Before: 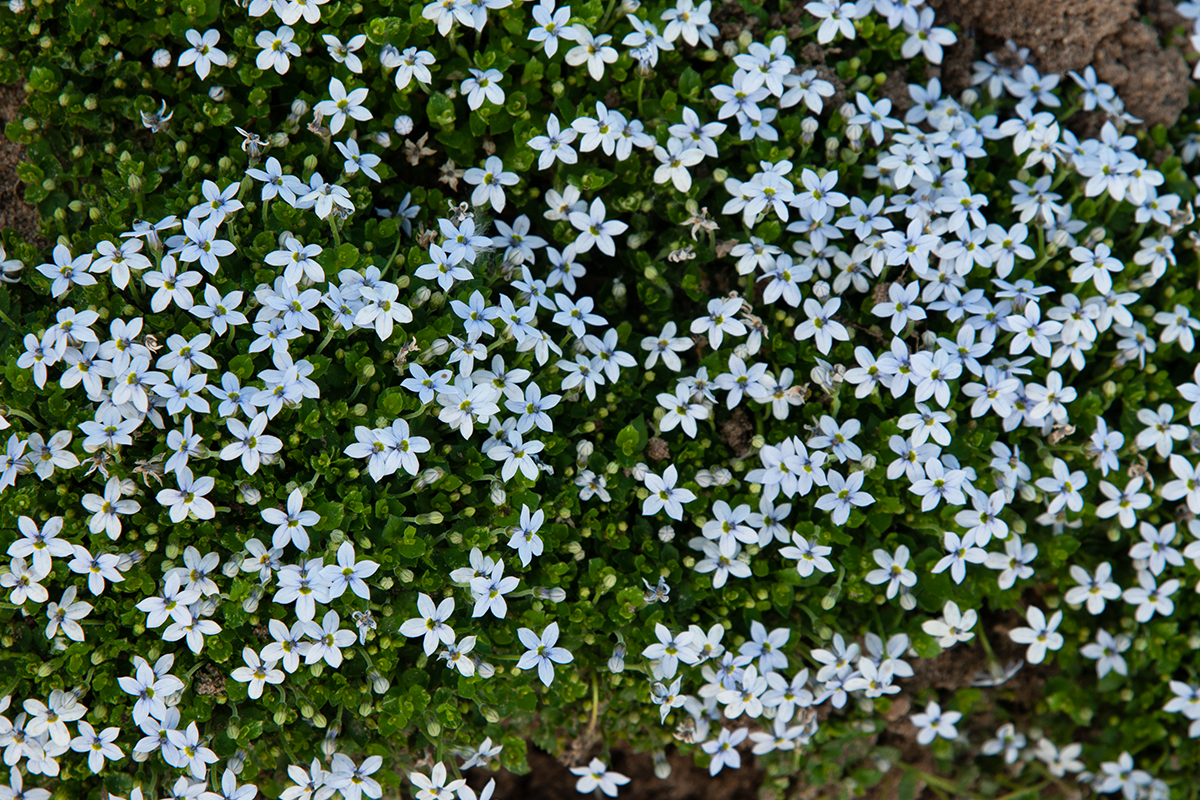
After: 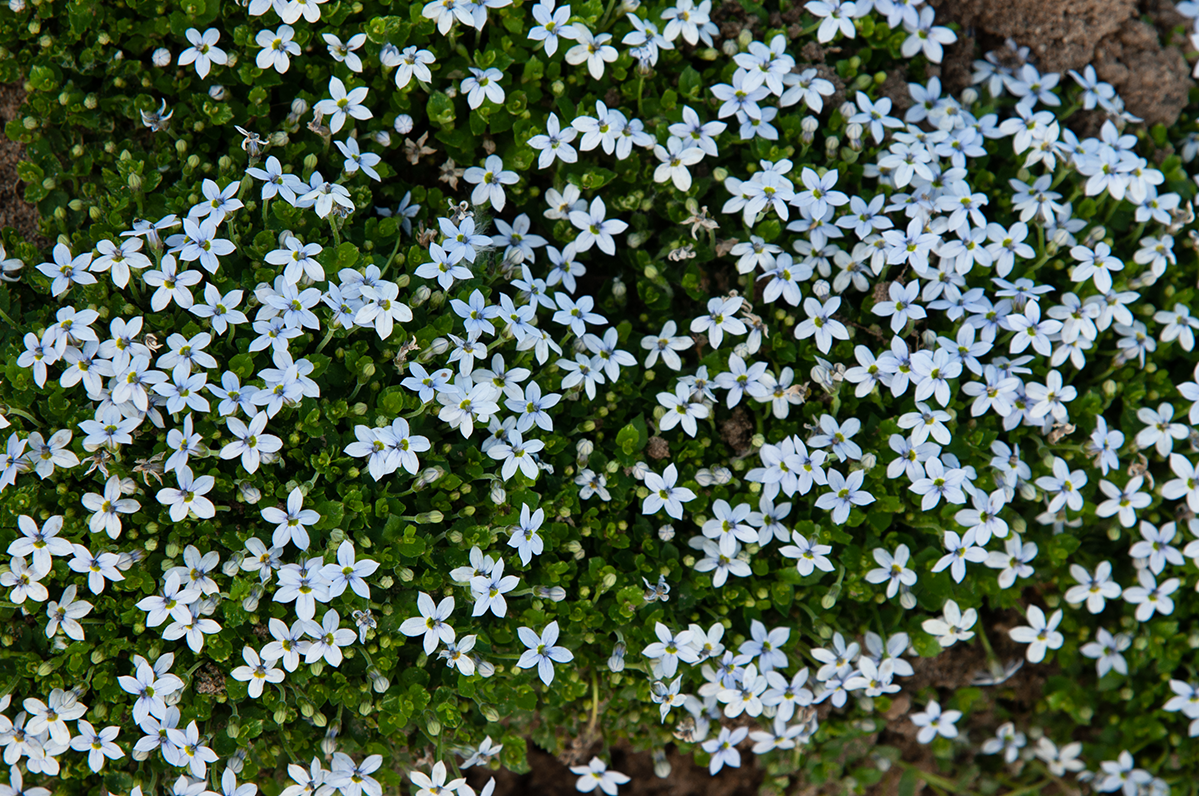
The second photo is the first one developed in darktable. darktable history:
crop: top 0.219%, bottom 0.171%
